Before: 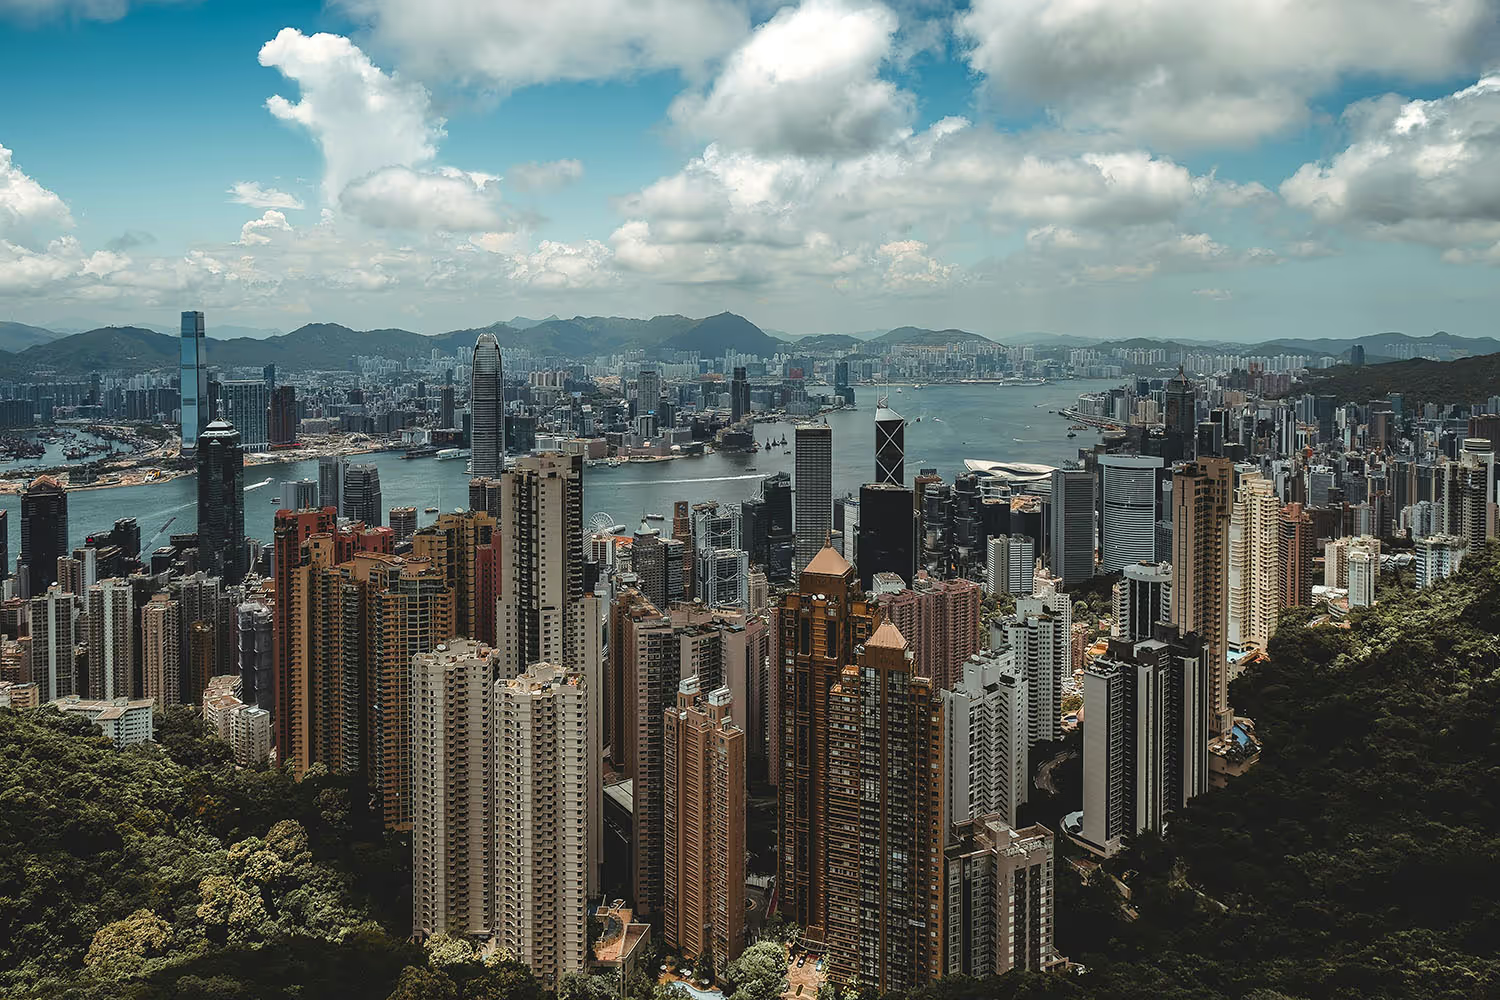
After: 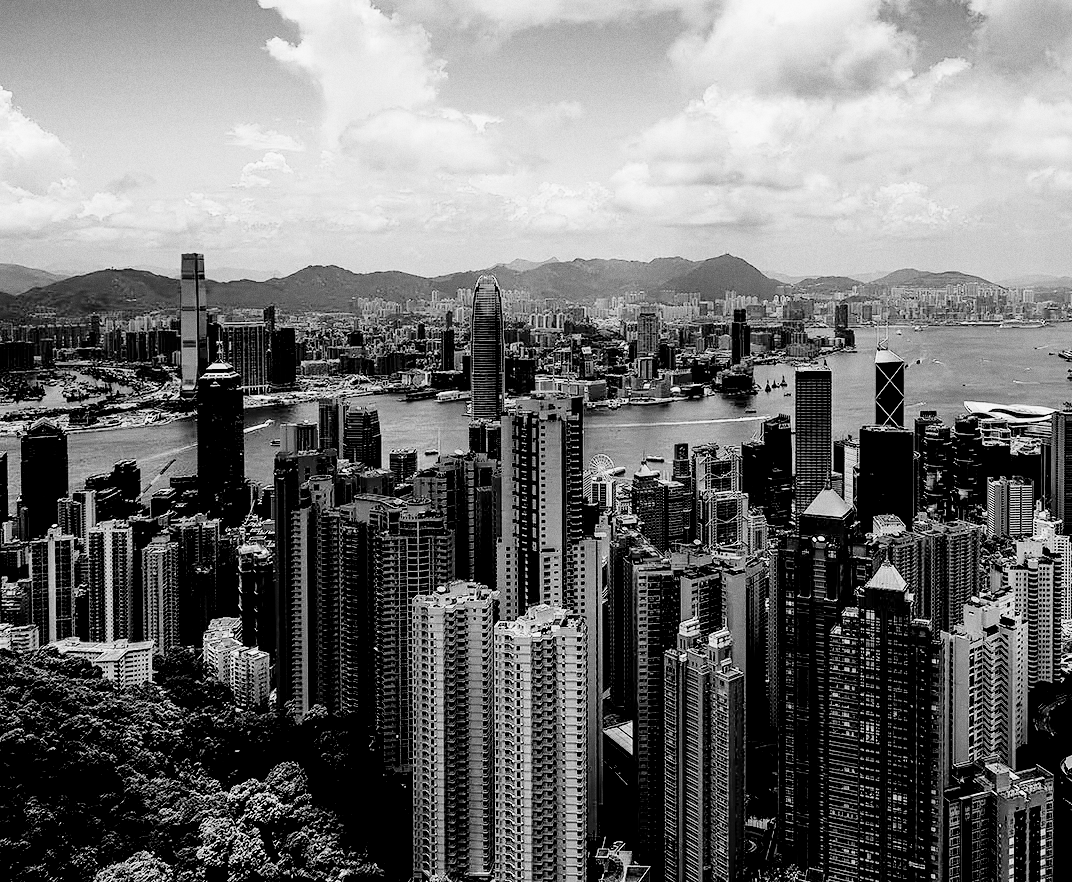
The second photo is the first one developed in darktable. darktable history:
monochrome: a -35.87, b 49.73, size 1.7
crop: top 5.803%, right 27.864%, bottom 5.804%
exposure: black level correction 0.047, exposure 0.013 EV, compensate highlight preservation false
color correction: highlights a* -0.95, highlights b* 4.5, shadows a* 3.55
grain: coarseness 0.09 ISO
base curve: curves: ch0 [(0, 0) (0.028, 0.03) (0.121, 0.232) (0.46, 0.748) (0.859, 0.968) (1, 1)], preserve colors none
